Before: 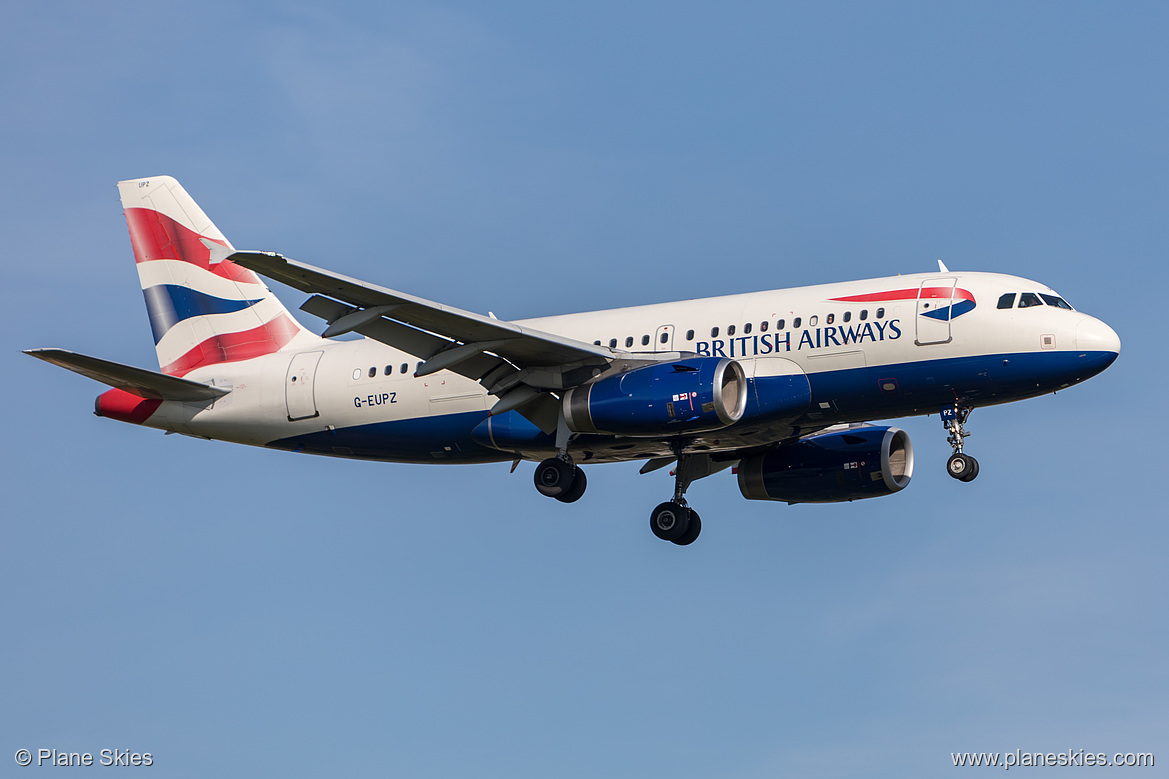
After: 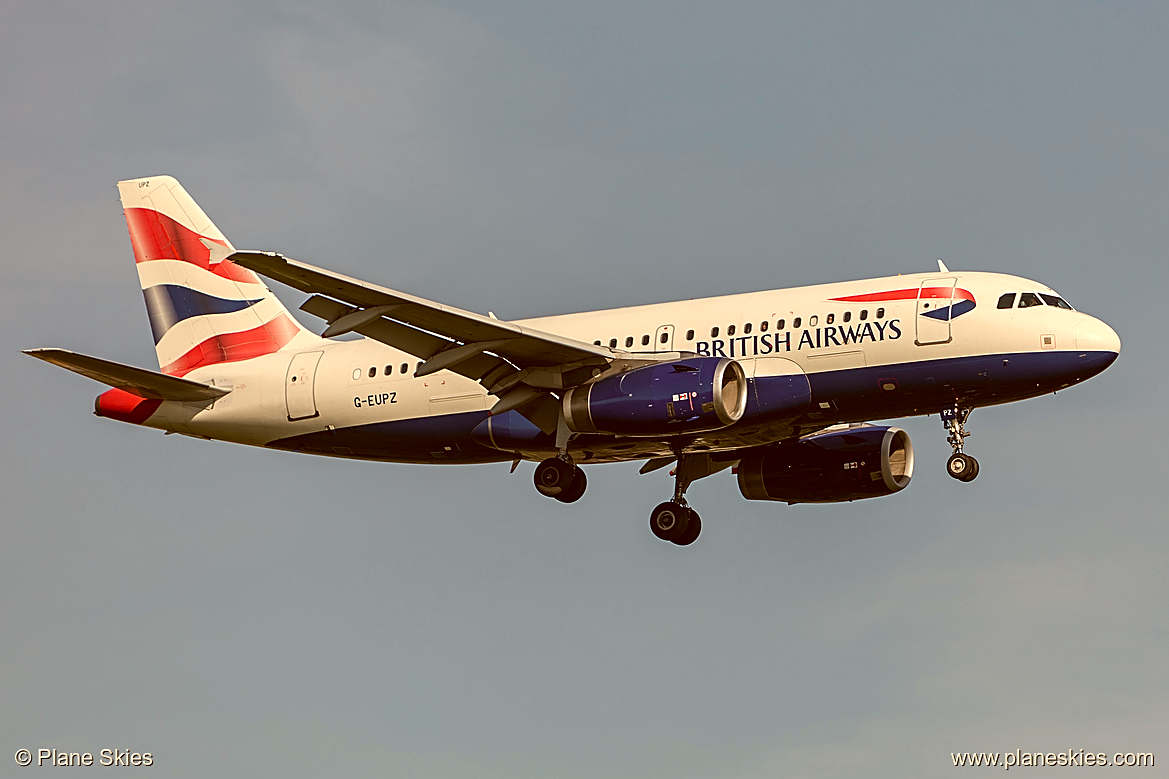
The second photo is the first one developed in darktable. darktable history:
color correction: highlights a* -5.94, highlights b* 9.48, shadows a* 10.12, shadows b* 23.94
sharpen: on, module defaults
white balance: red 1.127, blue 0.943
